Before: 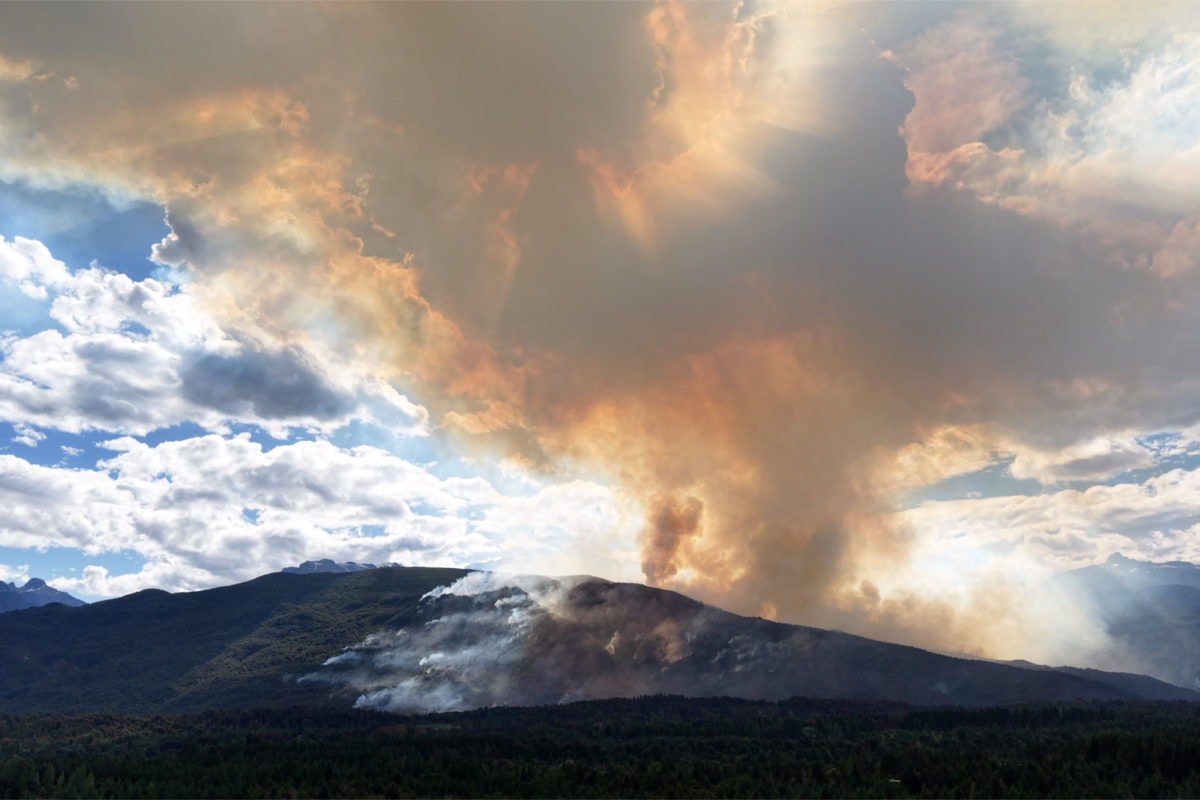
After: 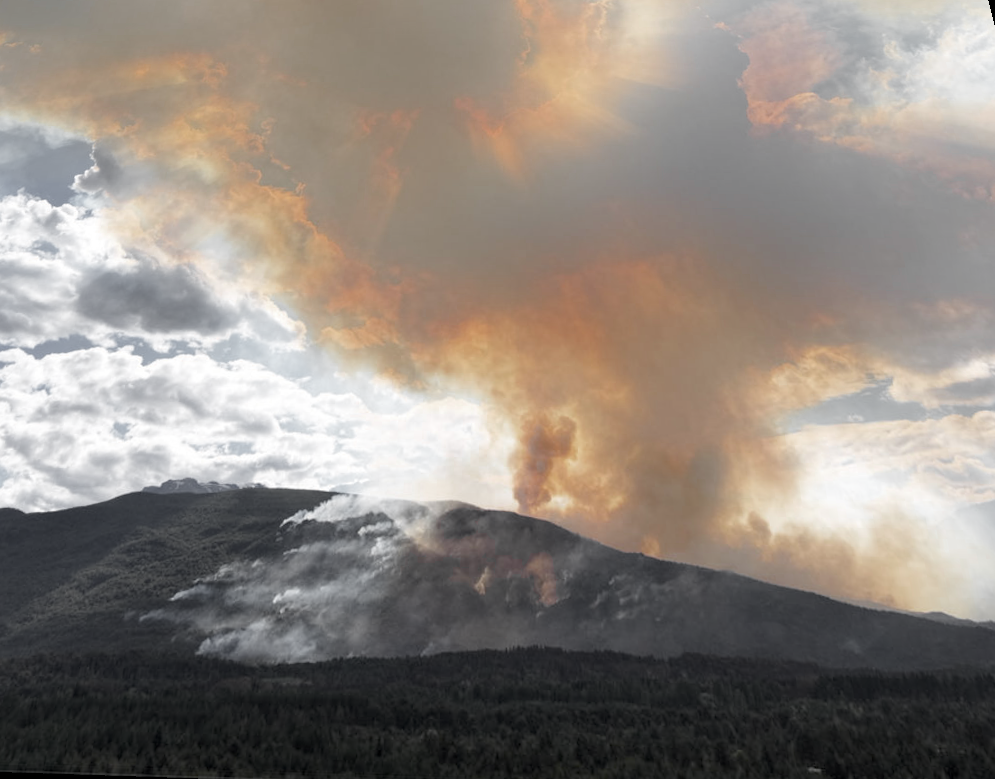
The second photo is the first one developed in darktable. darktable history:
rotate and perspective: rotation 0.72°, lens shift (vertical) -0.352, lens shift (horizontal) -0.051, crop left 0.152, crop right 0.859, crop top 0.019, crop bottom 0.964
color zones: curves: ch0 [(0.004, 0.388) (0.125, 0.392) (0.25, 0.404) (0.375, 0.5) (0.5, 0.5) (0.625, 0.5) (0.75, 0.5) (0.875, 0.5)]; ch1 [(0, 0.5) (0.125, 0.5) (0.25, 0.5) (0.375, 0.124) (0.524, 0.124) (0.645, 0.128) (0.789, 0.132) (0.914, 0.096) (0.998, 0.068)]
